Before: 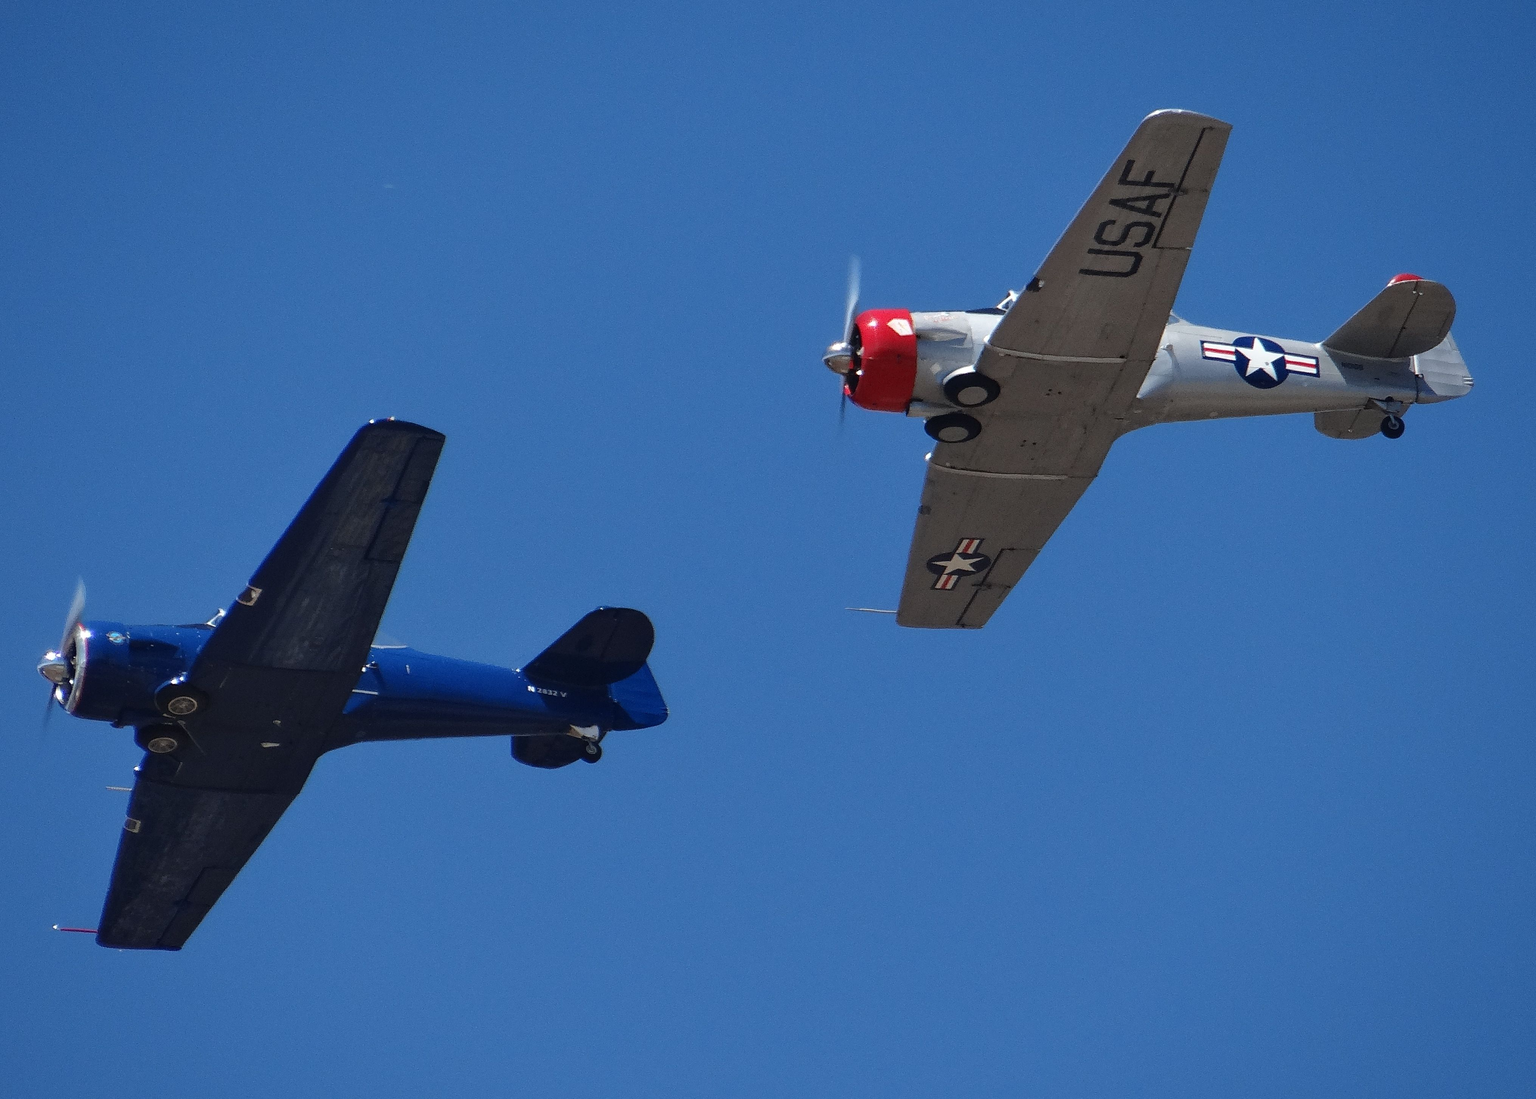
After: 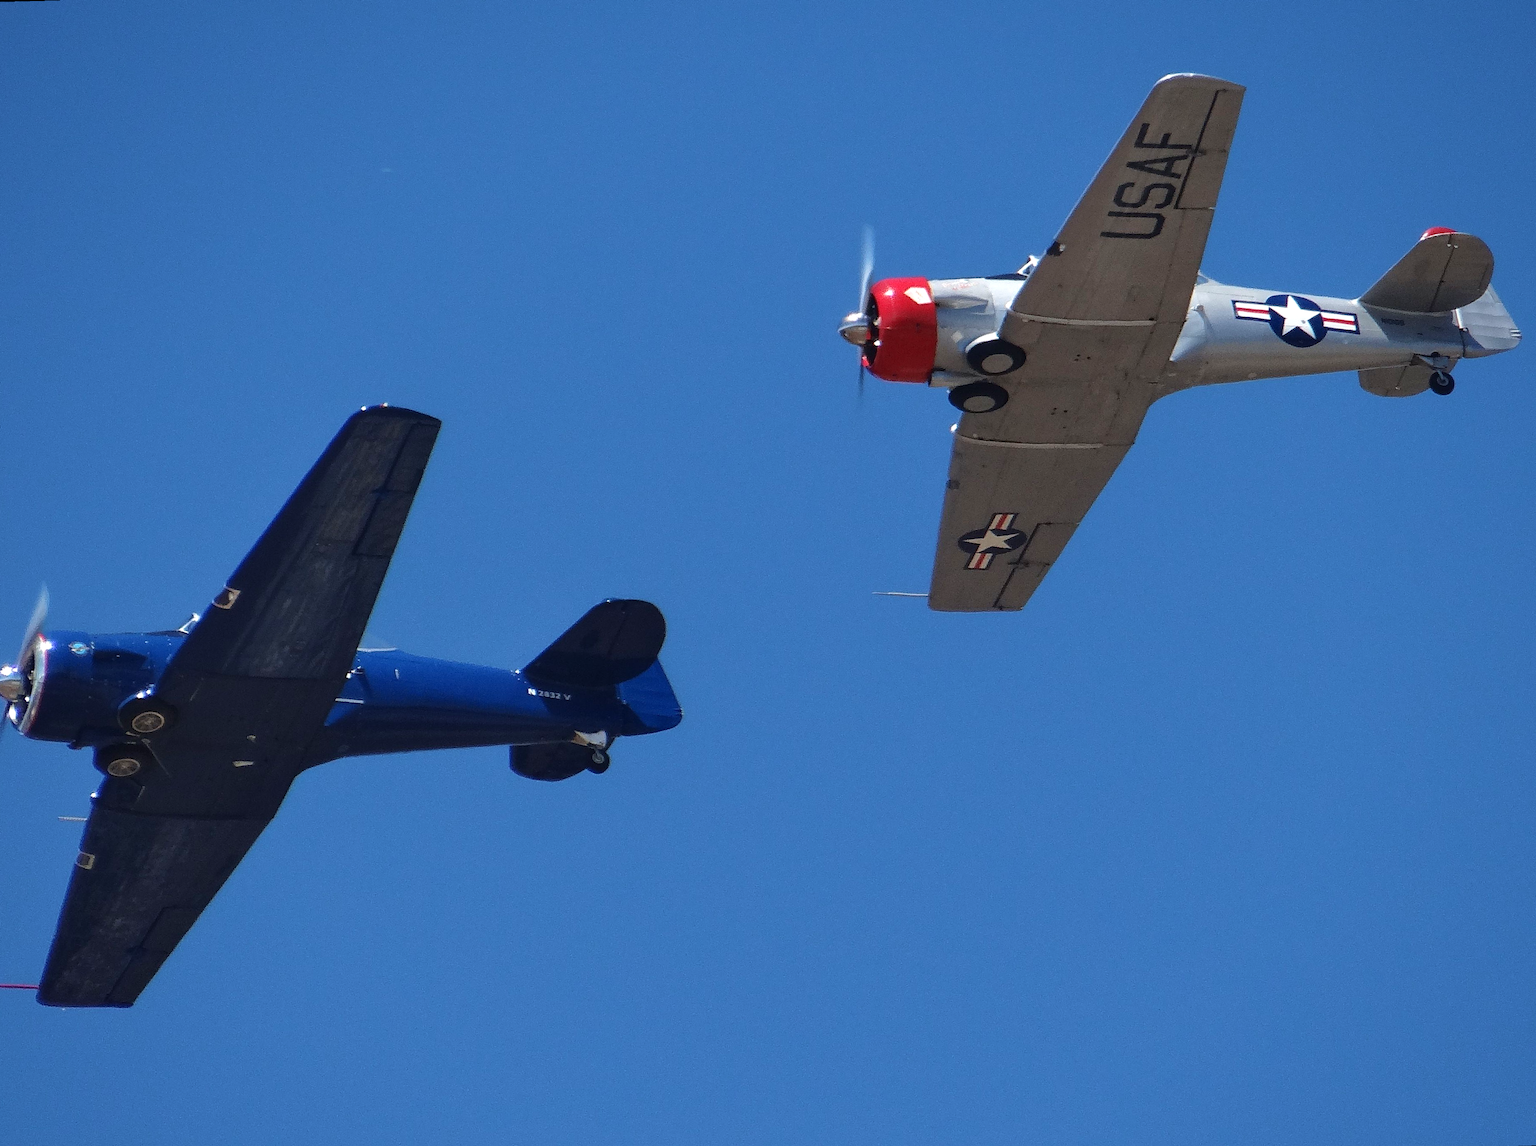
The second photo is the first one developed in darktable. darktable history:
exposure: exposure 0.207 EV, compensate highlight preservation false
velvia: on, module defaults
rotate and perspective: rotation -1.68°, lens shift (vertical) -0.146, crop left 0.049, crop right 0.912, crop top 0.032, crop bottom 0.96
tone equalizer: on, module defaults
